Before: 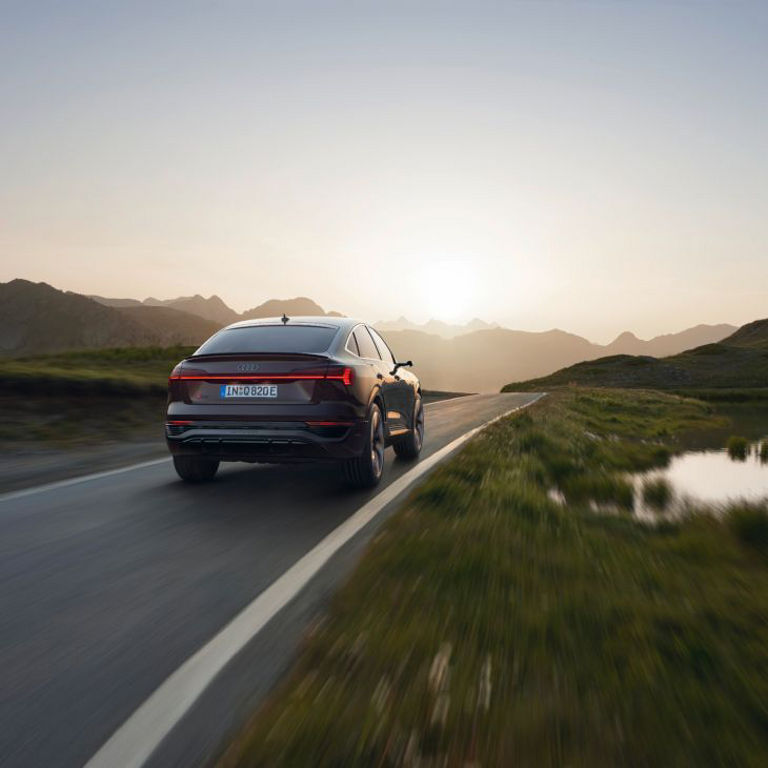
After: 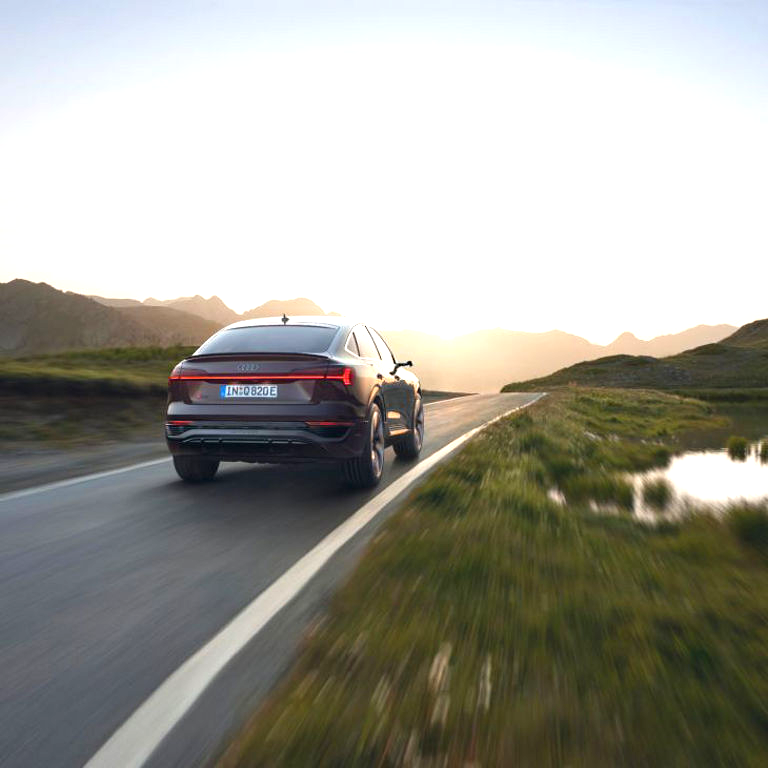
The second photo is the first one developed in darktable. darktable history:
sharpen: radius 2.926, amount 0.861, threshold 47.169
exposure: black level correction 0, exposure 1 EV, compensate highlight preservation false
